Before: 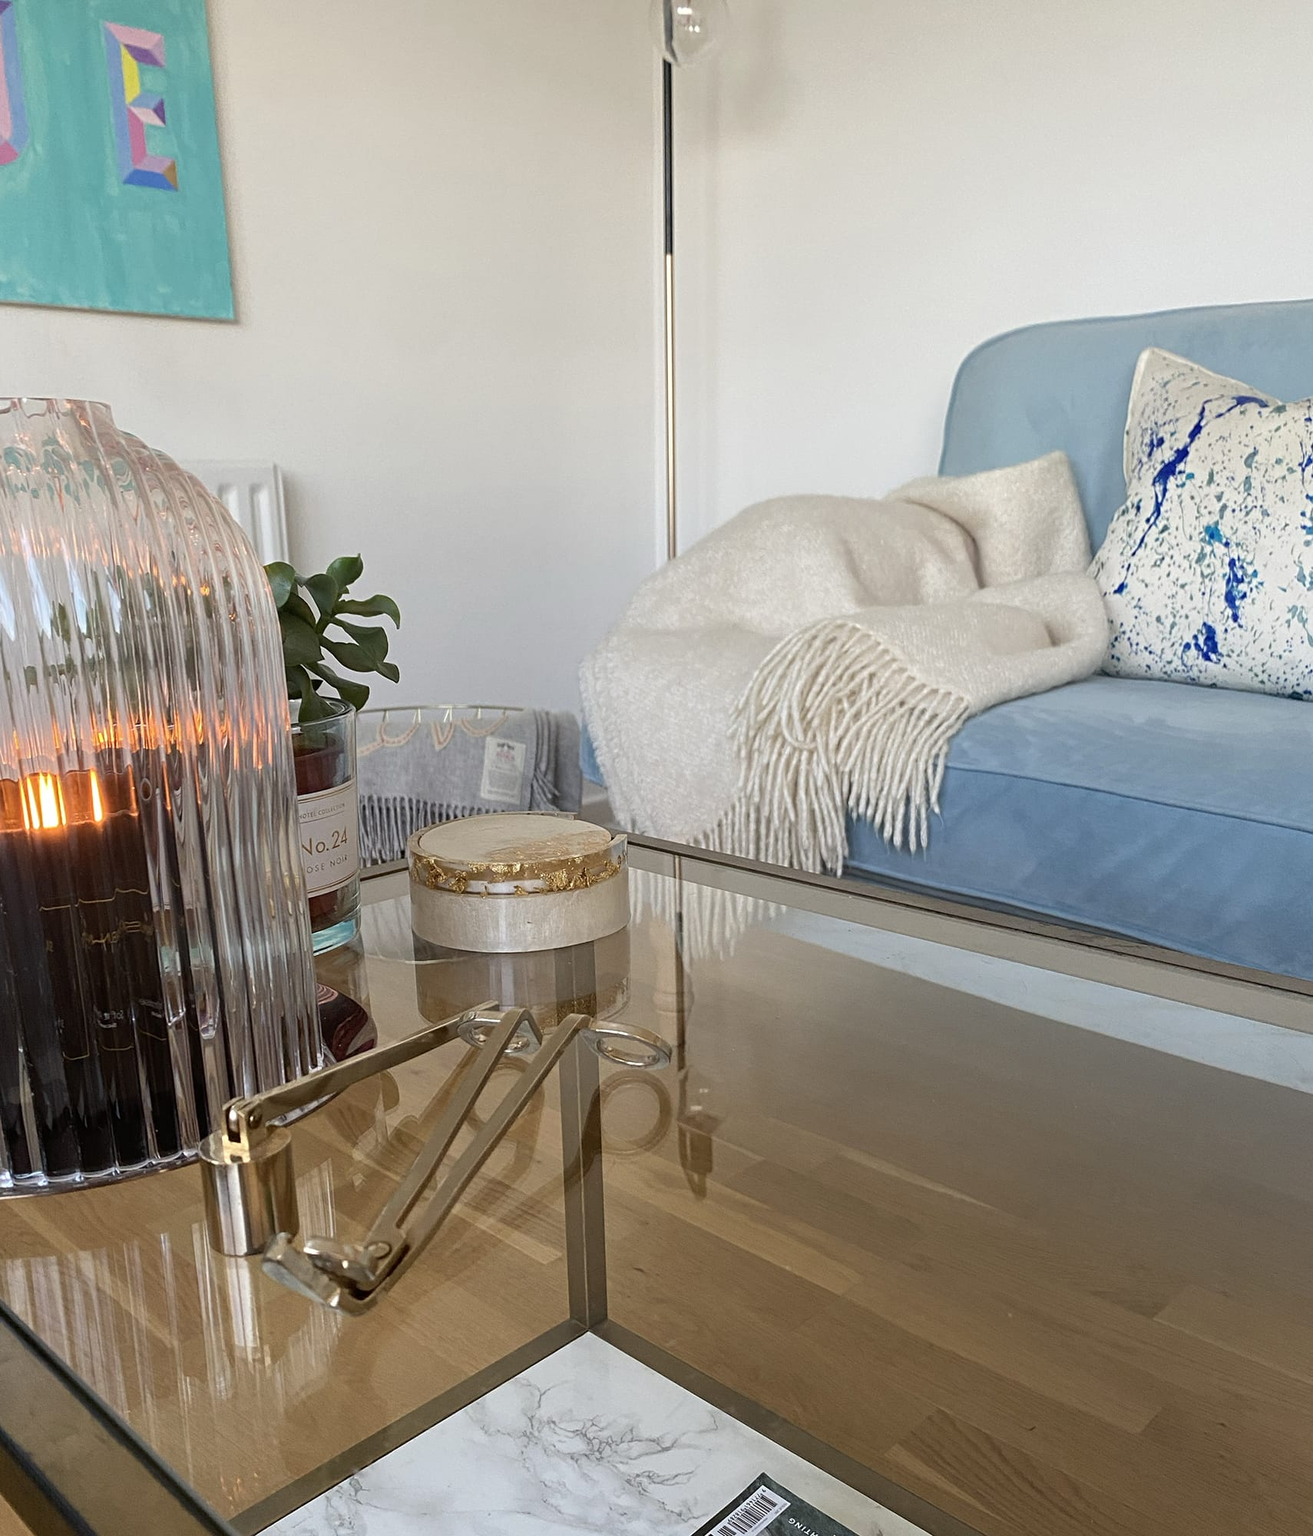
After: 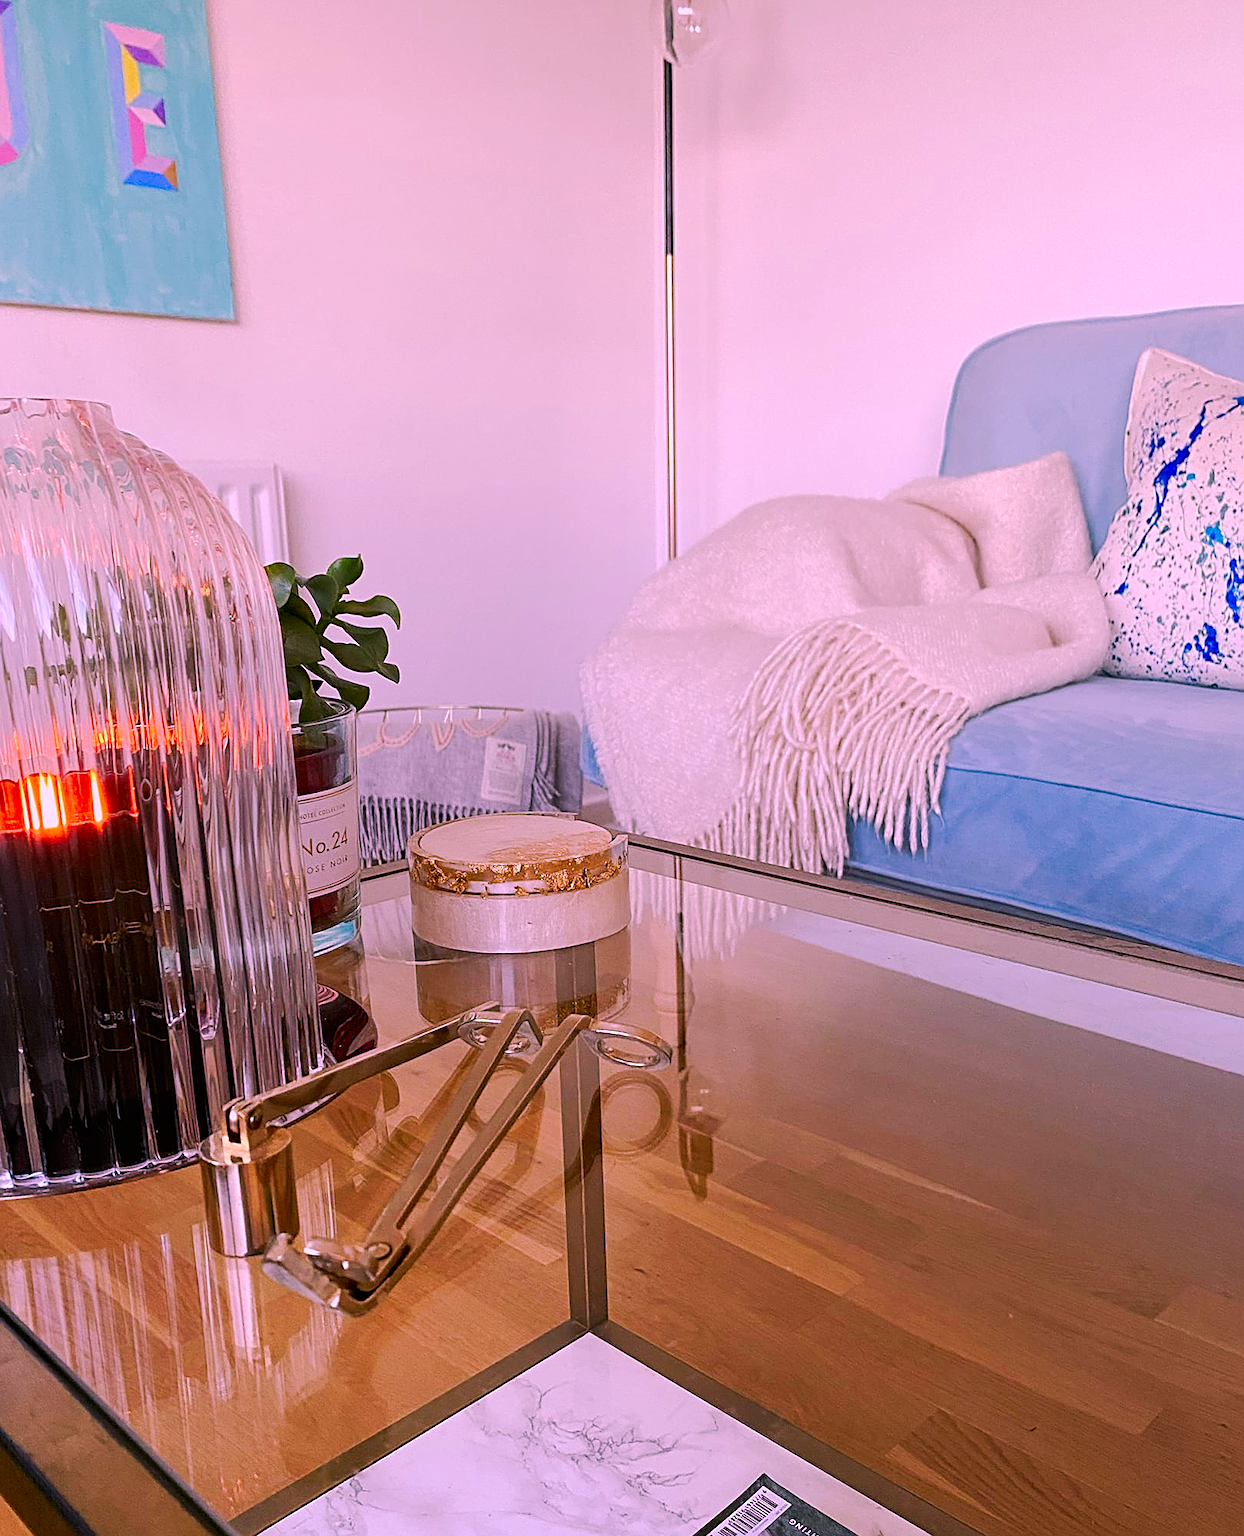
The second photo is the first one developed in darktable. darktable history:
crop and rotate: left 0%, right 5.225%
color correction: highlights a* 18.81, highlights b* -11.57, saturation 1.64
sharpen: on, module defaults
tone curve: curves: ch0 [(0, 0) (0.052, 0.018) (0.236, 0.207) (0.41, 0.417) (0.485, 0.518) (0.54, 0.584) (0.625, 0.666) (0.845, 0.828) (0.994, 0.964)]; ch1 [(0, 0) (0.136, 0.146) (0.317, 0.34) (0.382, 0.408) (0.434, 0.441) (0.472, 0.479) (0.498, 0.501) (0.557, 0.558) (0.616, 0.59) (0.739, 0.7) (1, 1)]; ch2 [(0, 0) (0.352, 0.403) (0.447, 0.466) (0.482, 0.482) (0.528, 0.526) (0.586, 0.577) (0.618, 0.621) (0.785, 0.747) (1, 1)], preserve colors none
